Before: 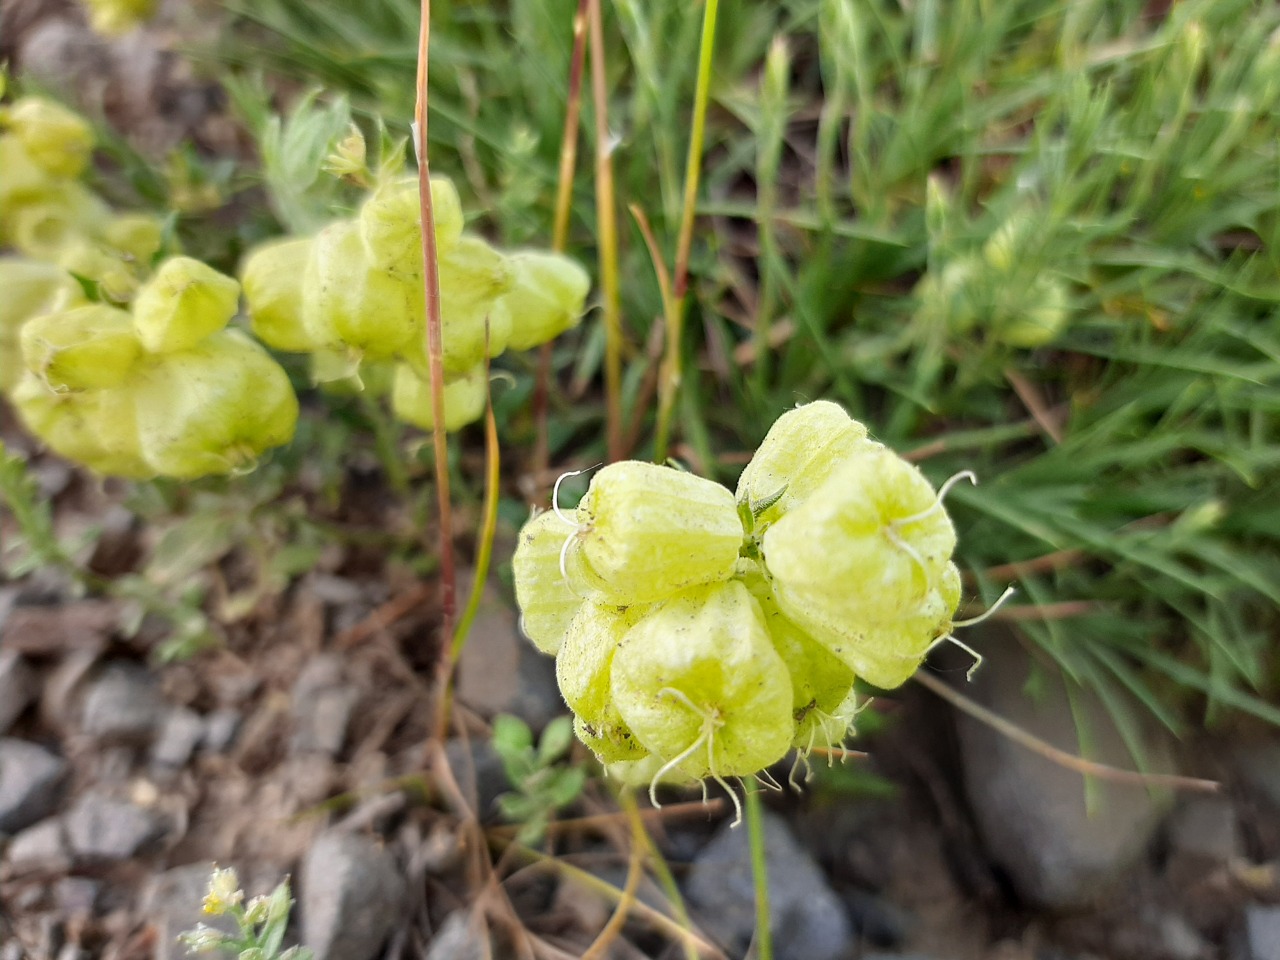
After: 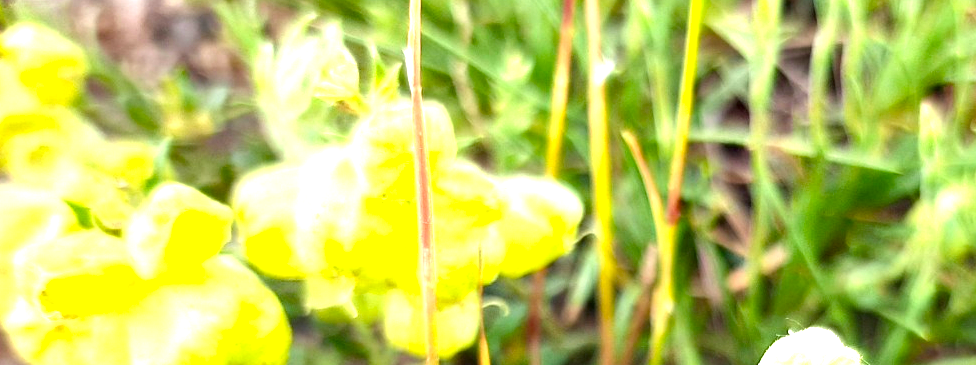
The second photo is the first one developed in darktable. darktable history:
crop: left 0.579%, top 7.627%, right 23.167%, bottom 54.275%
color balance rgb: linear chroma grading › shadows -8%, linear chroma grading › global chroma 10%, perceptual saturation grading › global saturation 2%, perceptual saturation grading › highlights -2%, perceptual saturation grading › mid-tones 4%, perceptual saturation grading › shadows 8%, perceptual brilliance grading › global brilliance 2%, perceptual brilliance grading › highlights -4%, global vibrance 16%, saturation formula JzAzBz (2021)
exposure: black level correction 0, exposure 1.675 EV, compensate exposure bias true, compensate highlight preservation false
